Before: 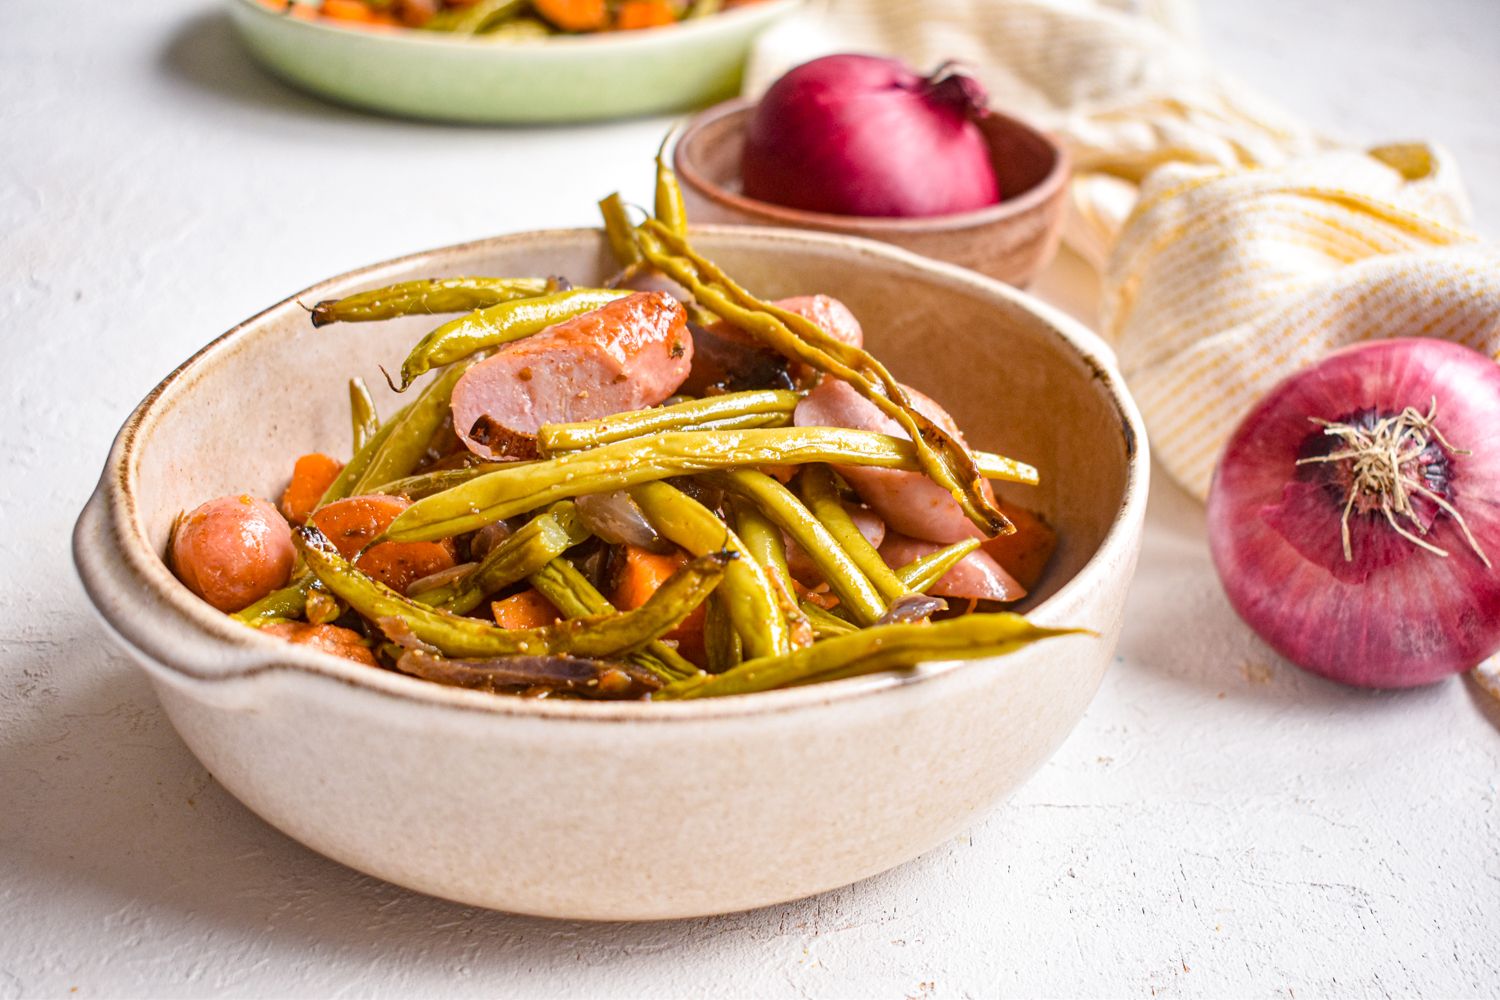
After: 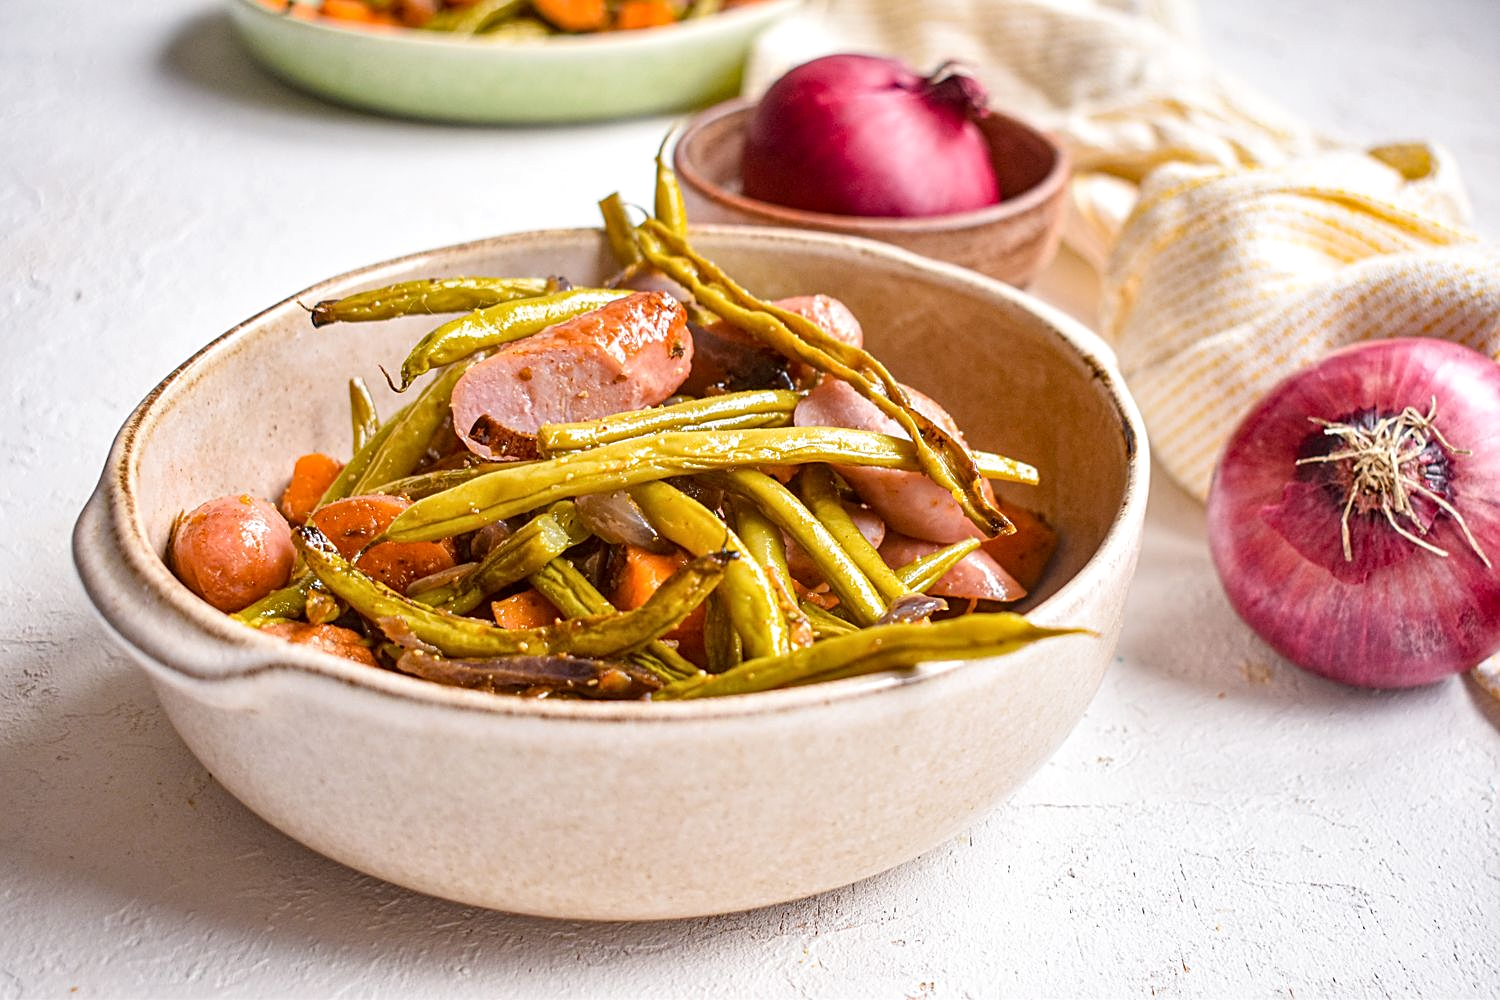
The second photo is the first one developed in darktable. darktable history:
sharpen: on, module defaults
local contrast: highlights 102%, shadows 98%, detail 119%, midtone range 0.2
